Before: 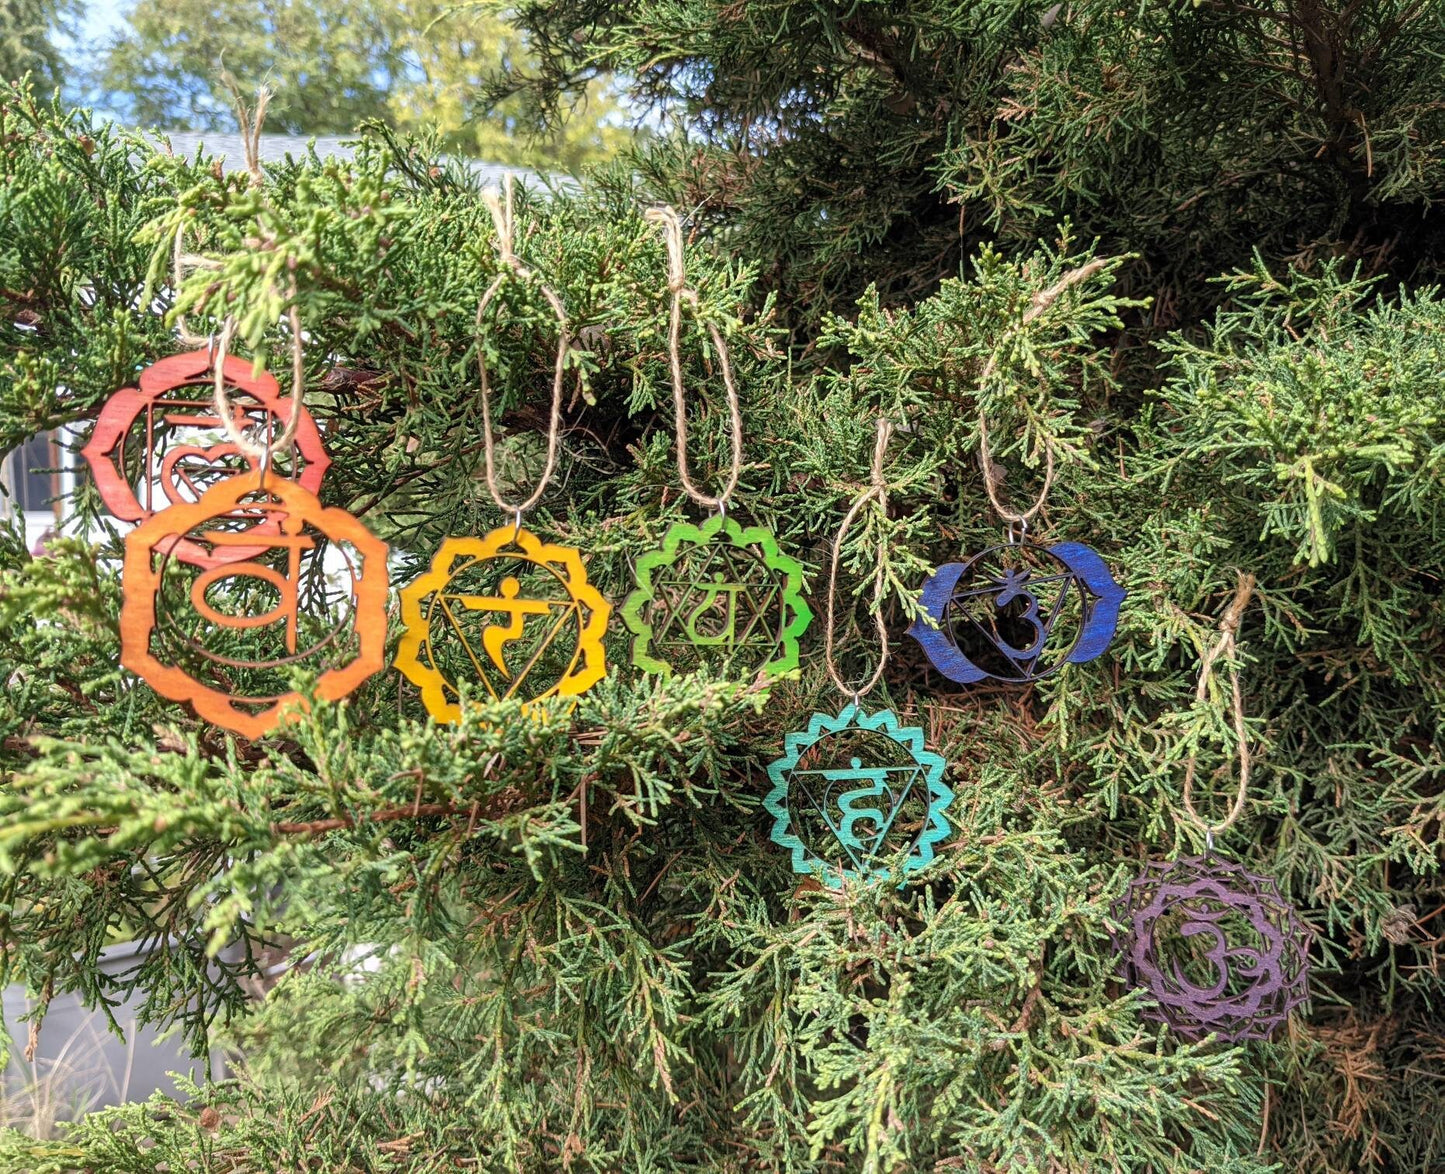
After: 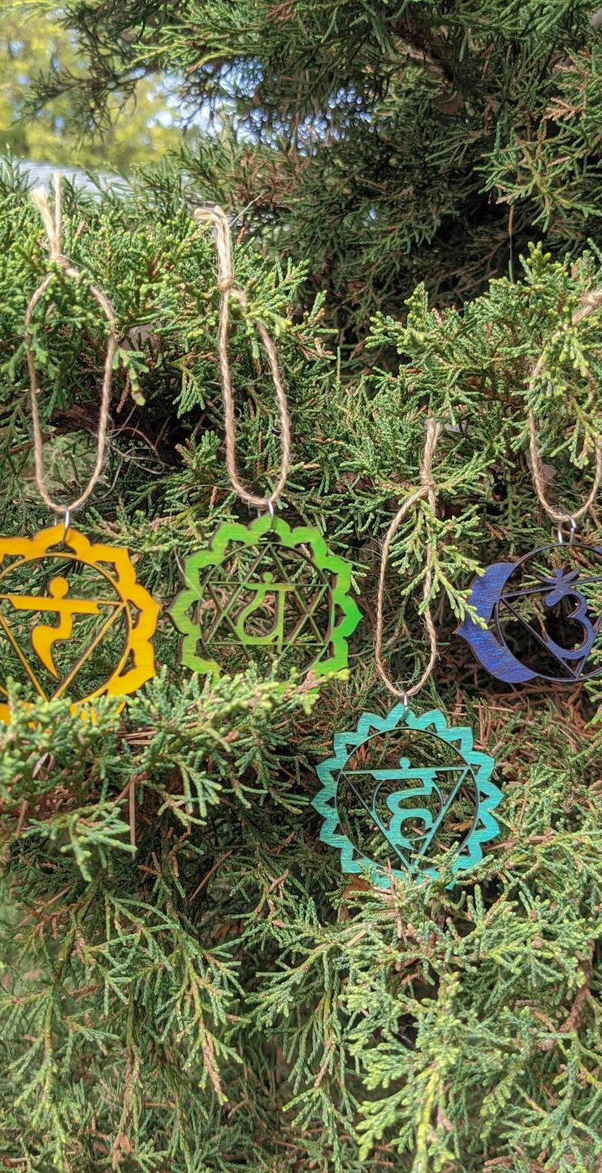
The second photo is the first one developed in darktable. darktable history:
shadows and highlights: on, module defaults
crop: left 31.229%, right 27.105%
